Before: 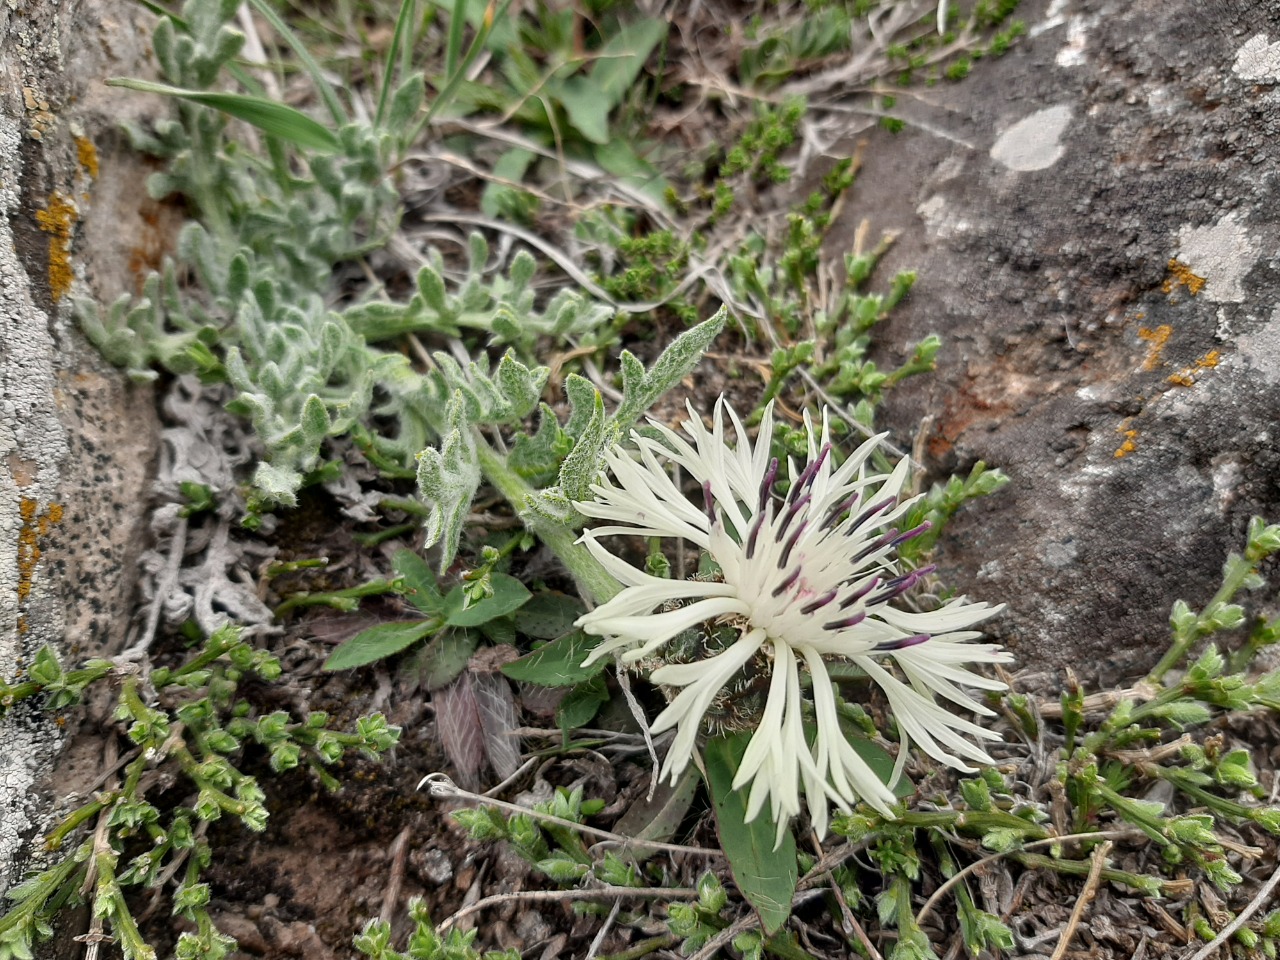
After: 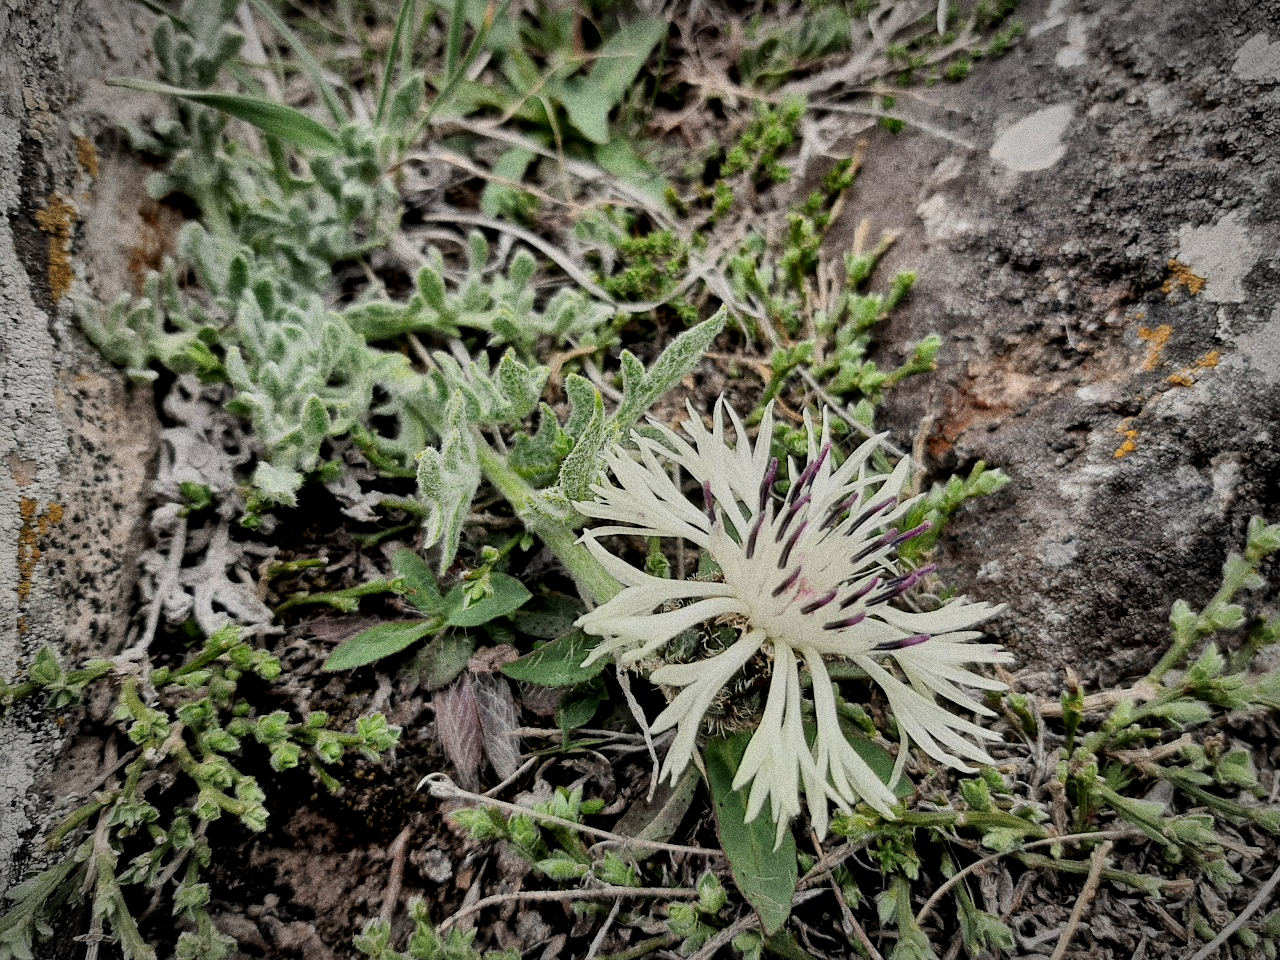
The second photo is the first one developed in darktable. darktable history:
local contrast: mode bilateral grid, contrast 20, coarseness 50, detail 159%, midtone range 0.2
grain: strength 49.07%
filmic rgb: black relative exposure -6.15 EV, white relative exposure 6.96 EV, hardness 2.23, color science v6 (2022)
vignetting: automatic ratio true
